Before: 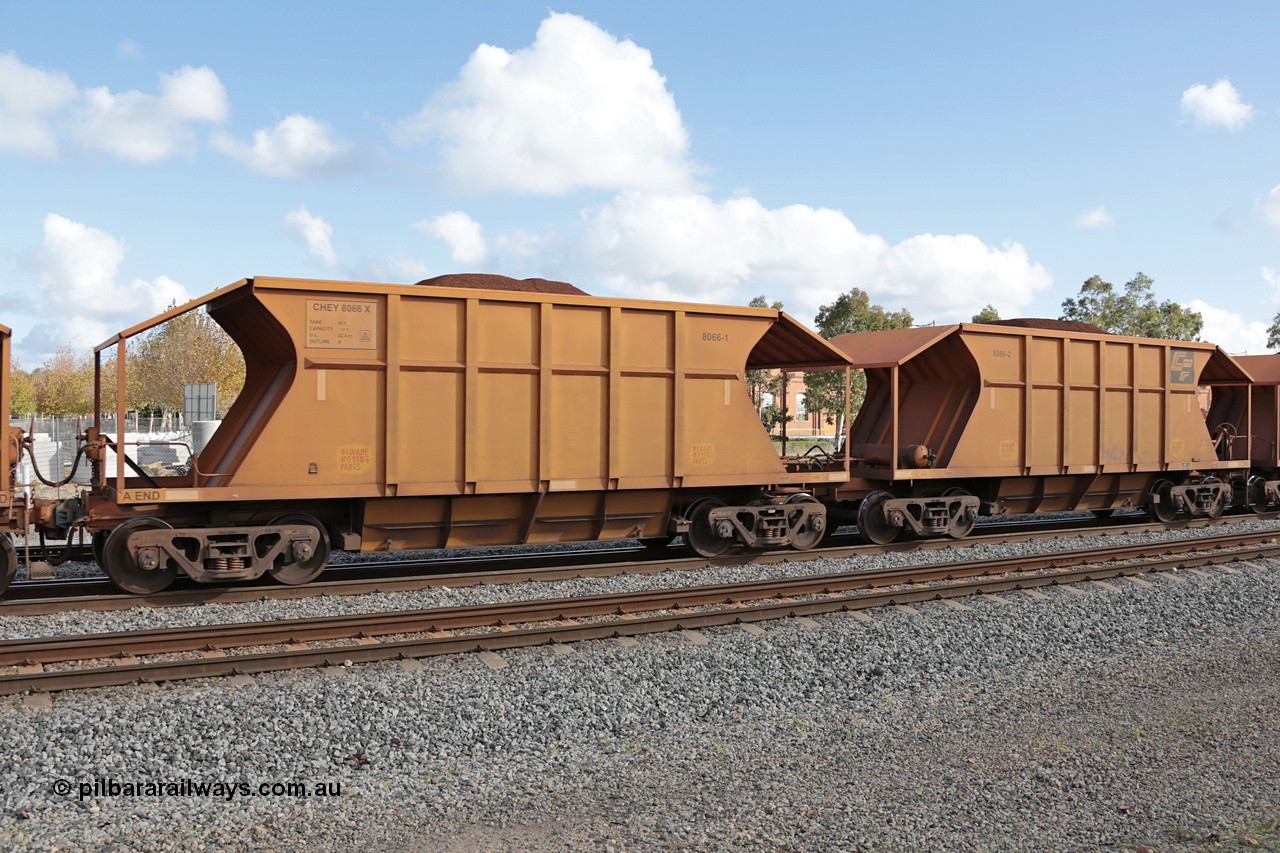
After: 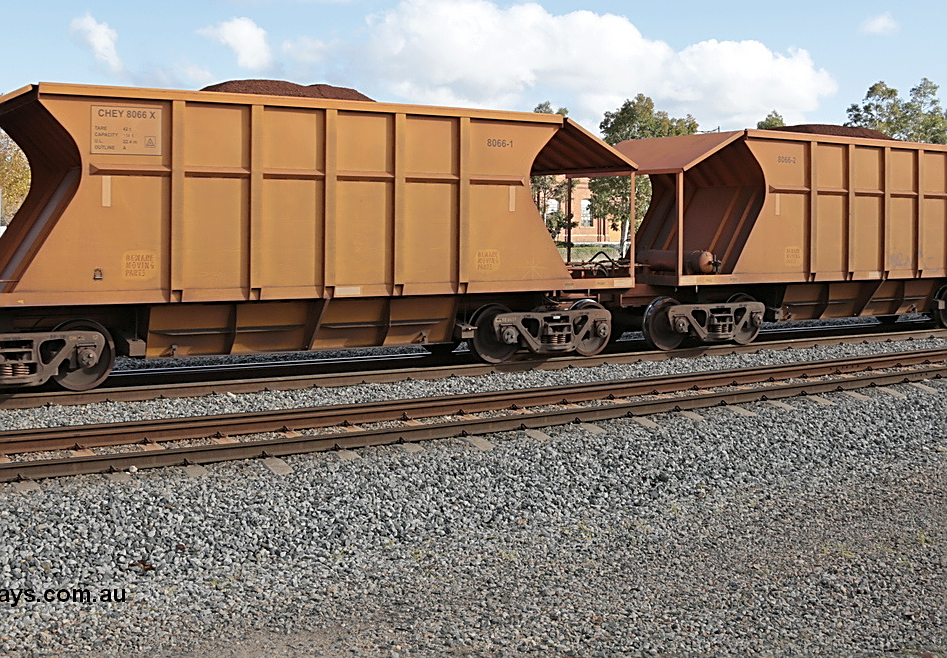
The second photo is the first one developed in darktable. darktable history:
crop: left 16.871%, top 22.857%, right 9.116%
sharpen: on, module defaults
